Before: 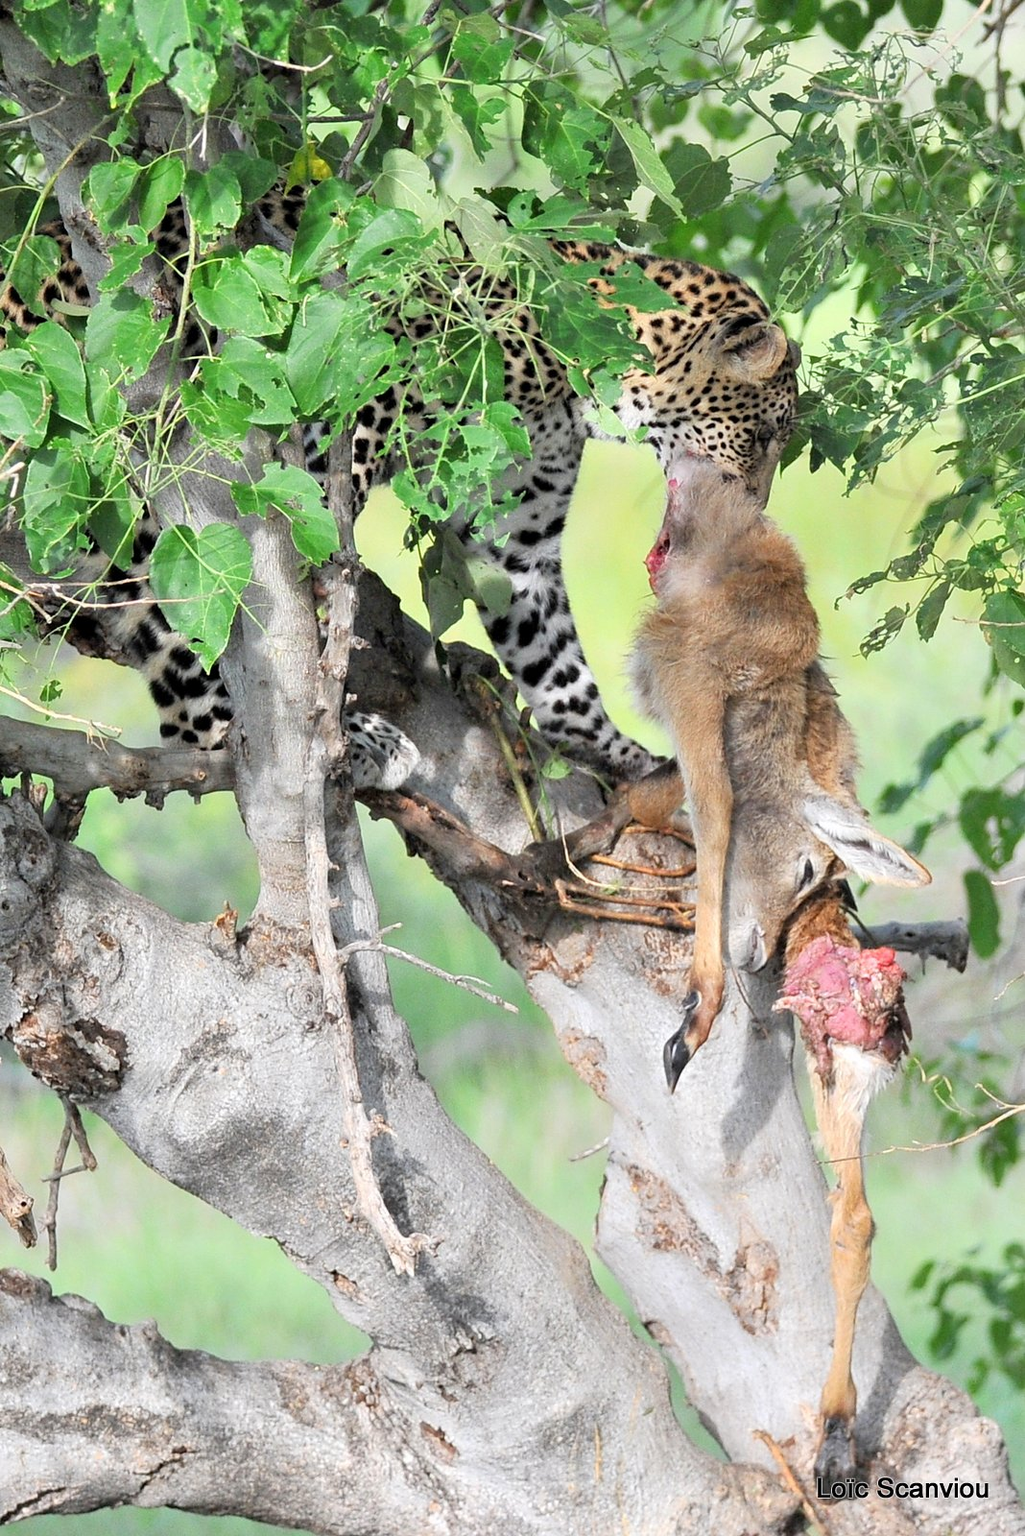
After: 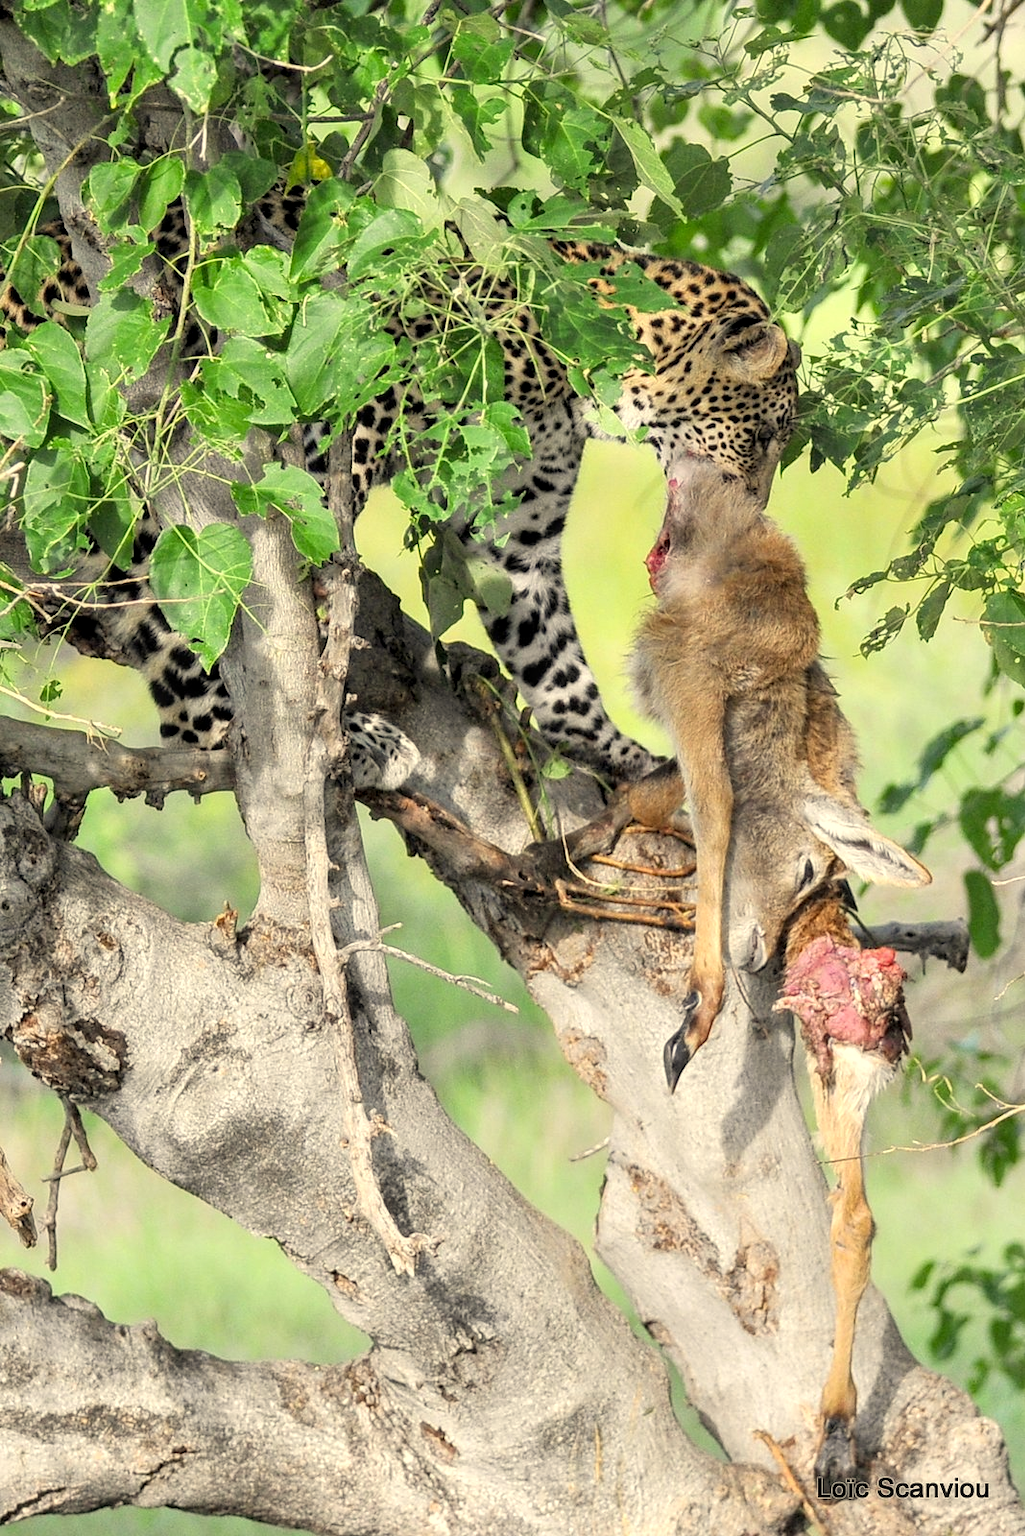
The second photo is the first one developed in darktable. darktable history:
local contrast: on, module defaults
contrast brightness saturation: contrast 0.011, saturation -0.063
color correction: highlights a* 1.49, highlights b* 17.94
